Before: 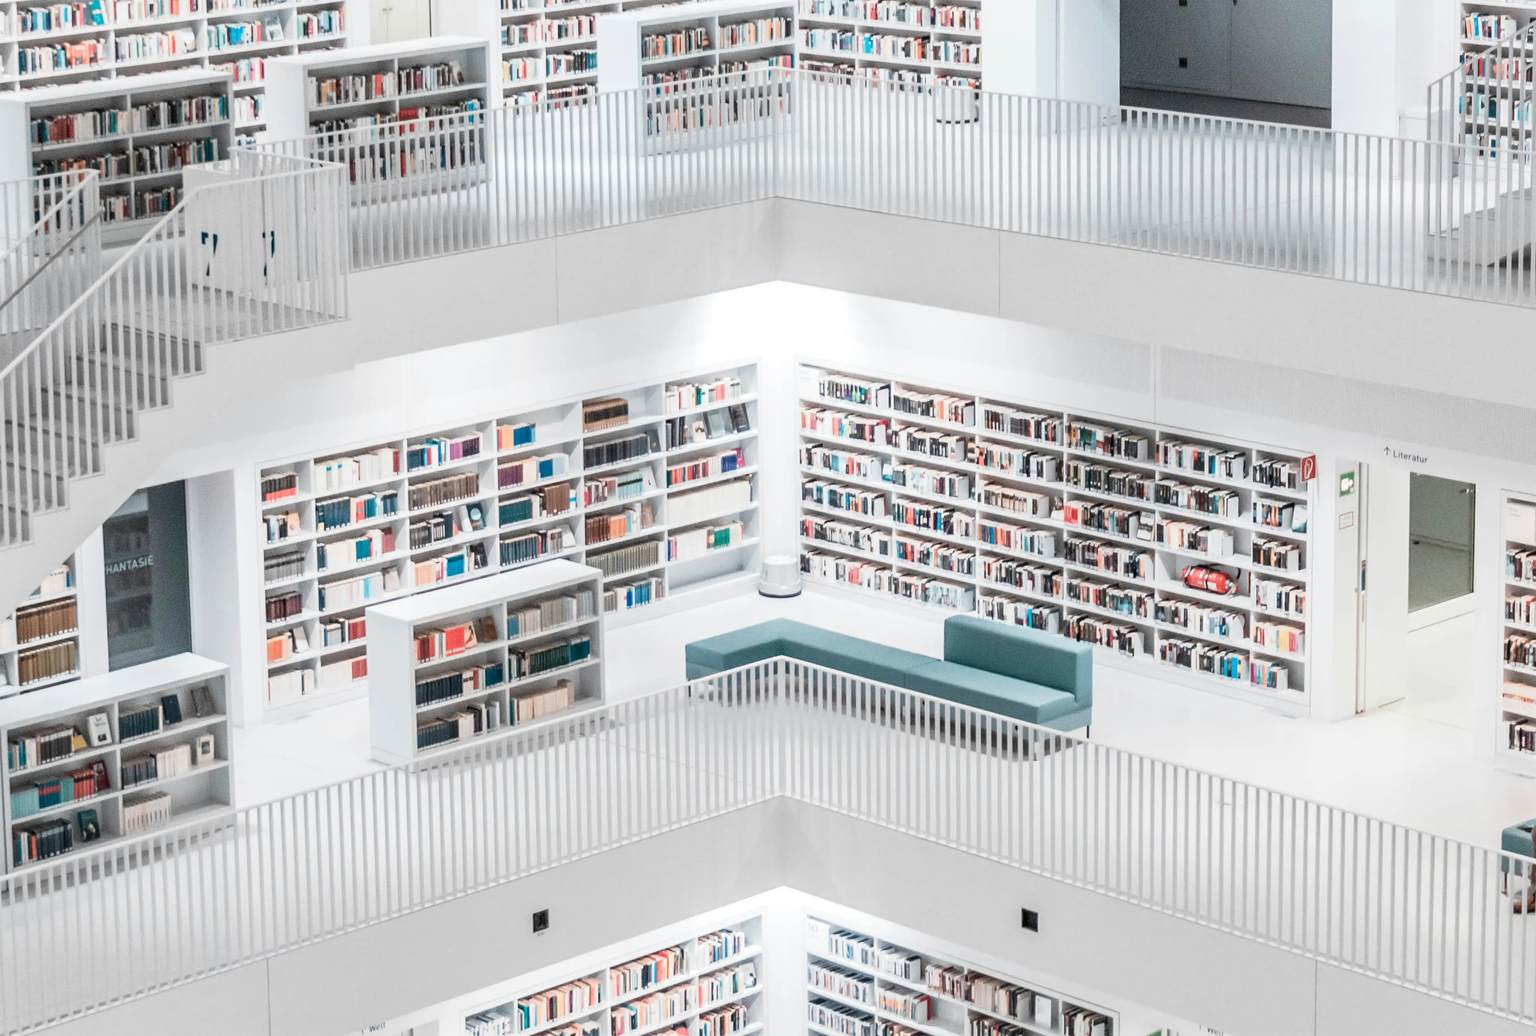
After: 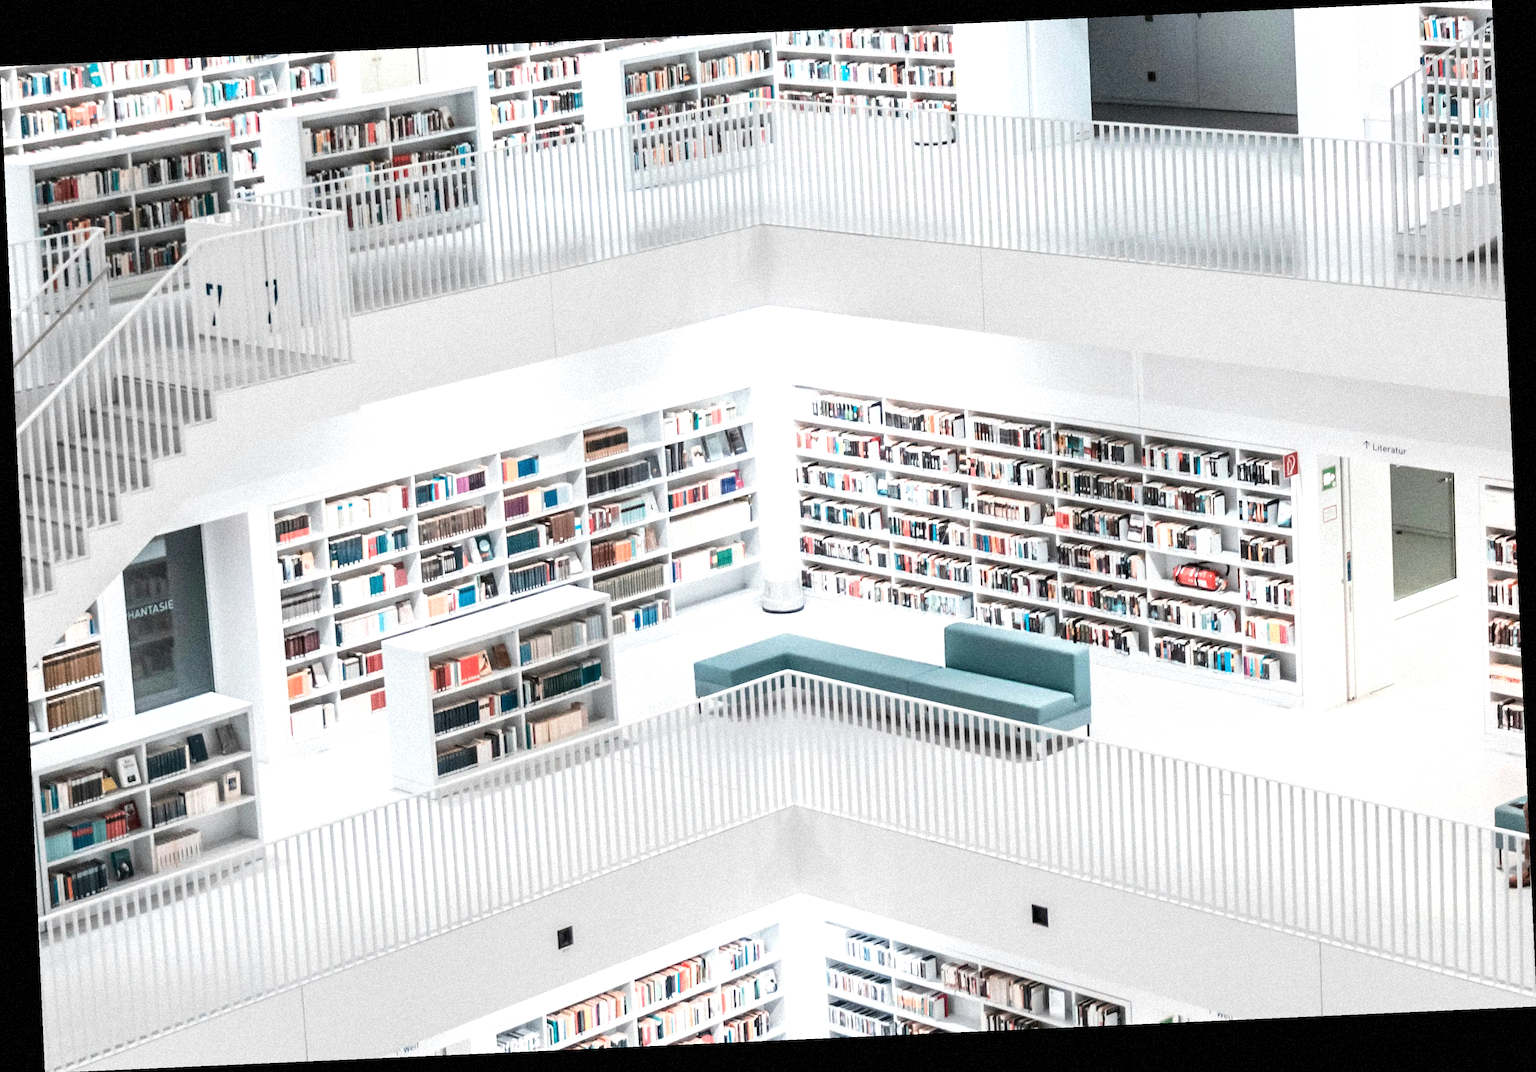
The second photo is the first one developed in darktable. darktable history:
rotate and perspective: rotation -2.56°, automatic cropping off
tone equalizer: -8 EV -0.417 EV, -7 EV -0.389 EV, -6 EV -0.333 EV, -5 EV -0.222 EV, -3 EV 0.222 EV, -2 EV 0.333 EV, -1 EV 0.389 EV, +0 EV 0.417 EV, edges refinement/feathering 500, mask exposure compensation -1.57 EV, preserve details no
grain: mid-tones bias 0%
